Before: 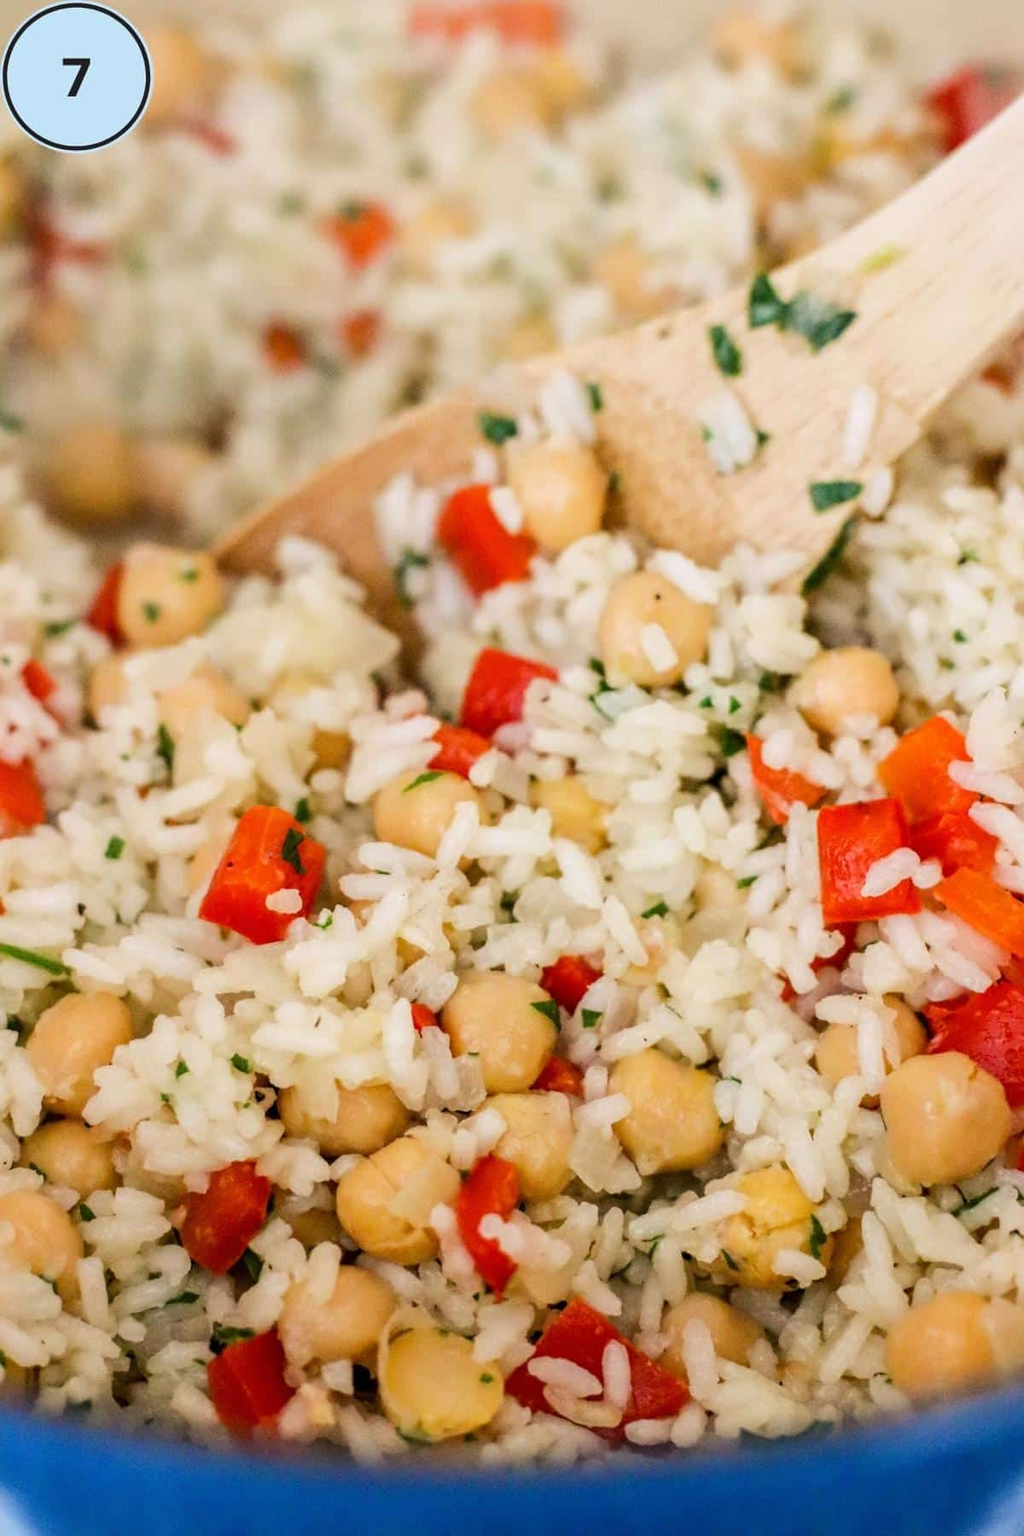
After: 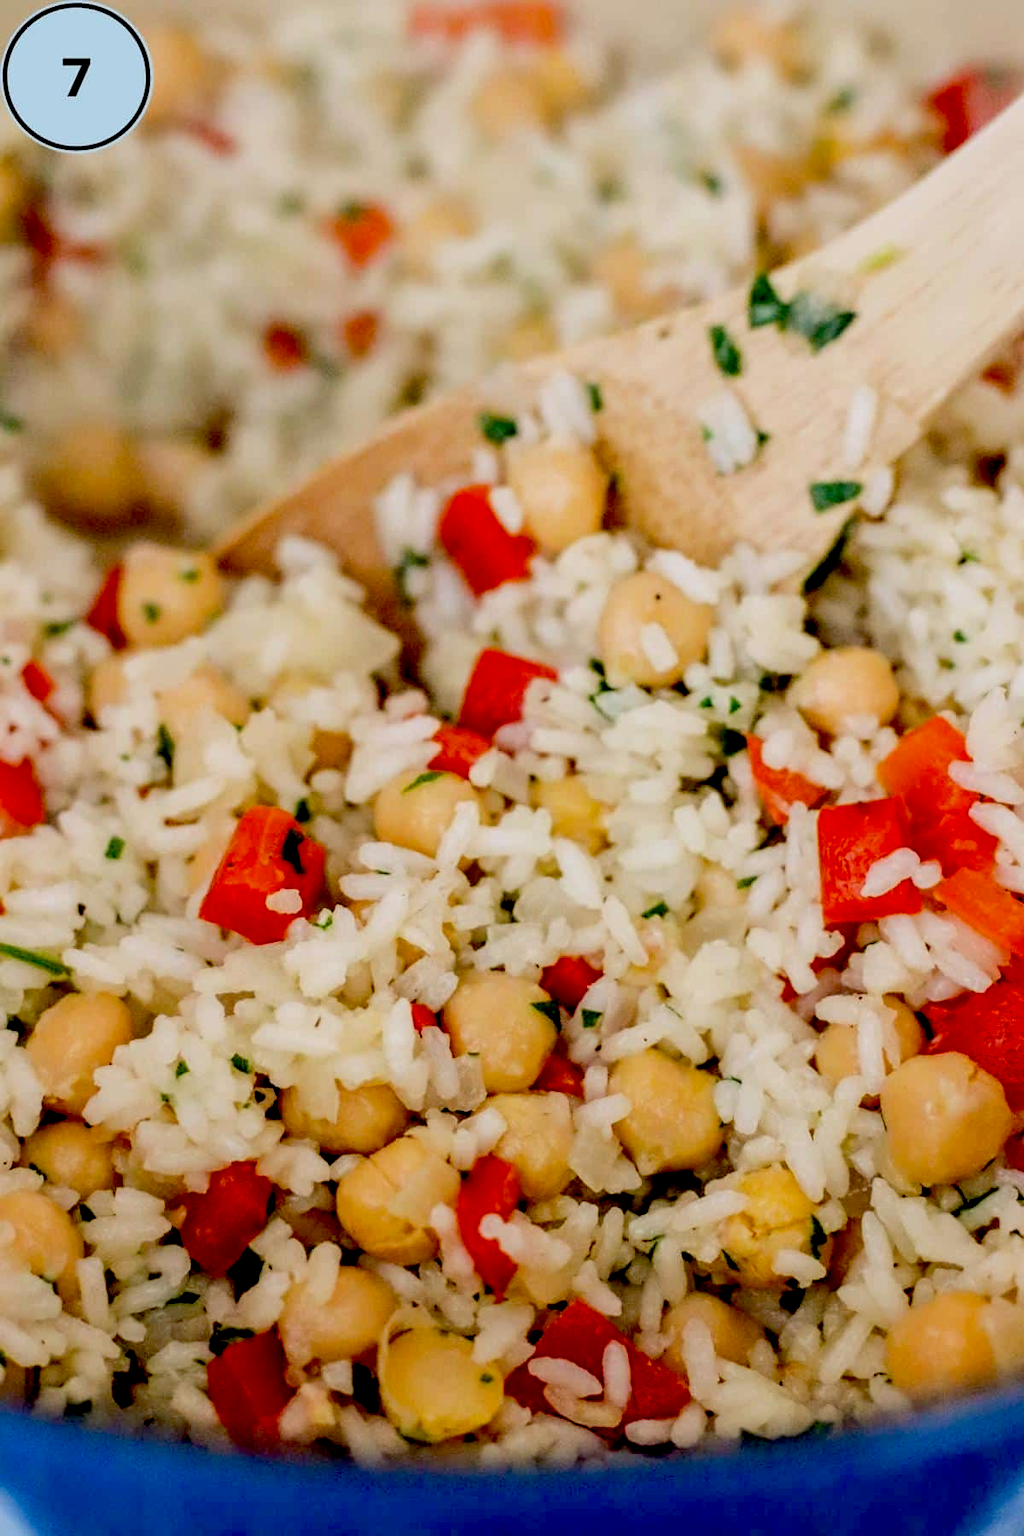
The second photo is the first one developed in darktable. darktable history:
exposure: black level correction 0.046, exposure -0.227 EV, compensate exposure bias true, compensate highlight preservation false
